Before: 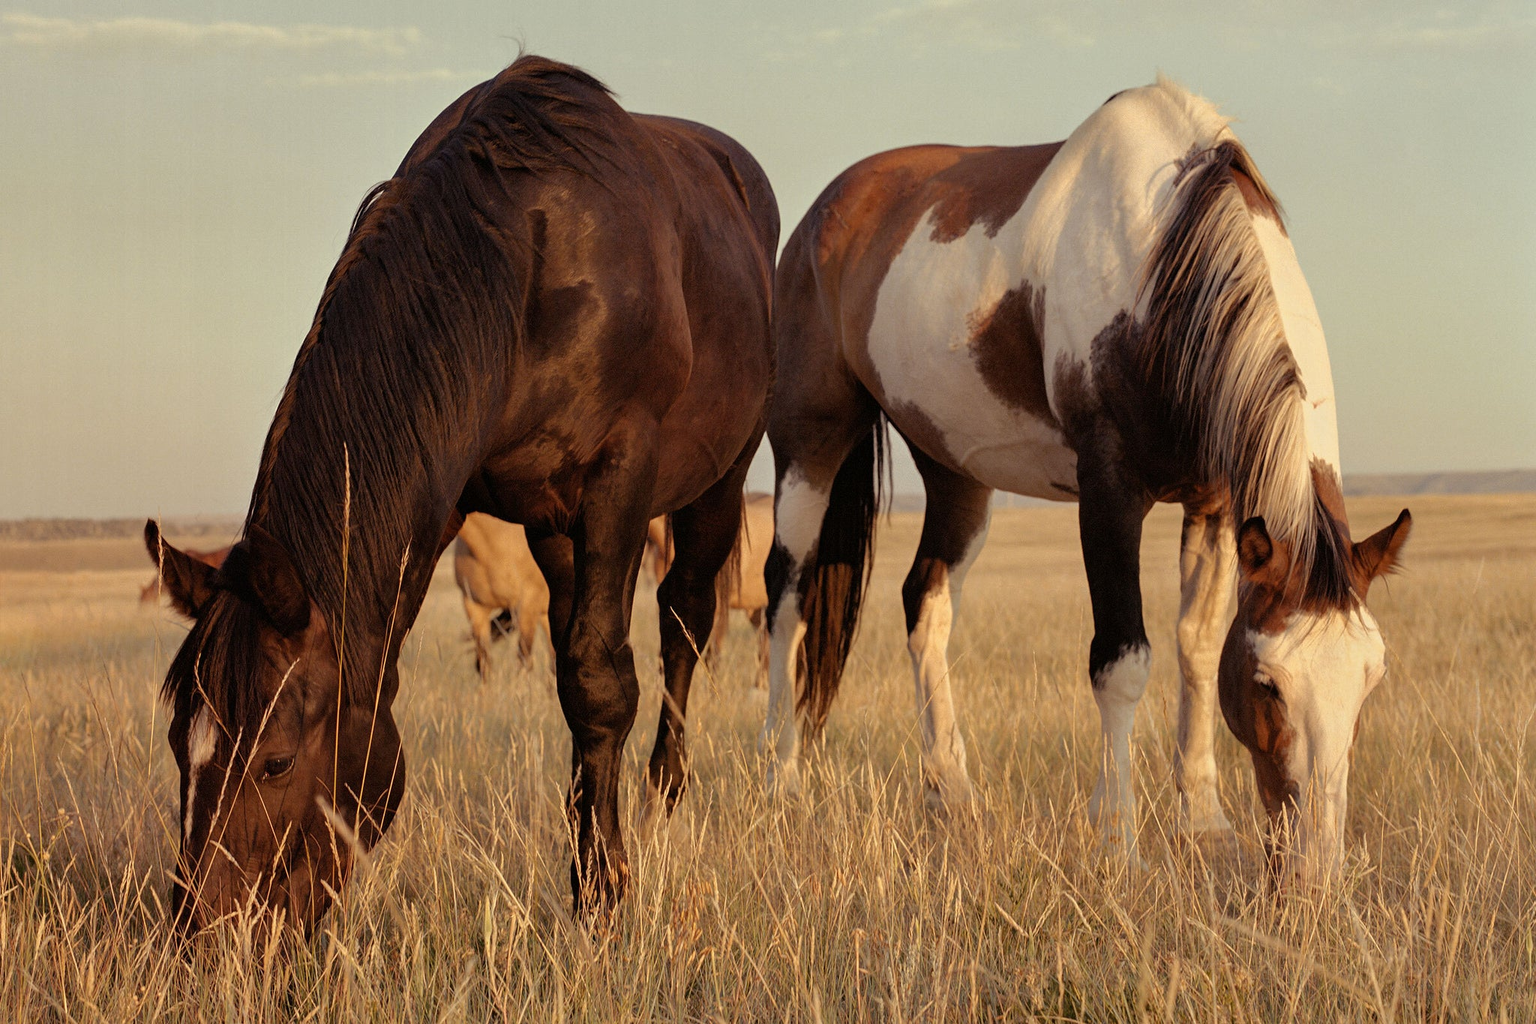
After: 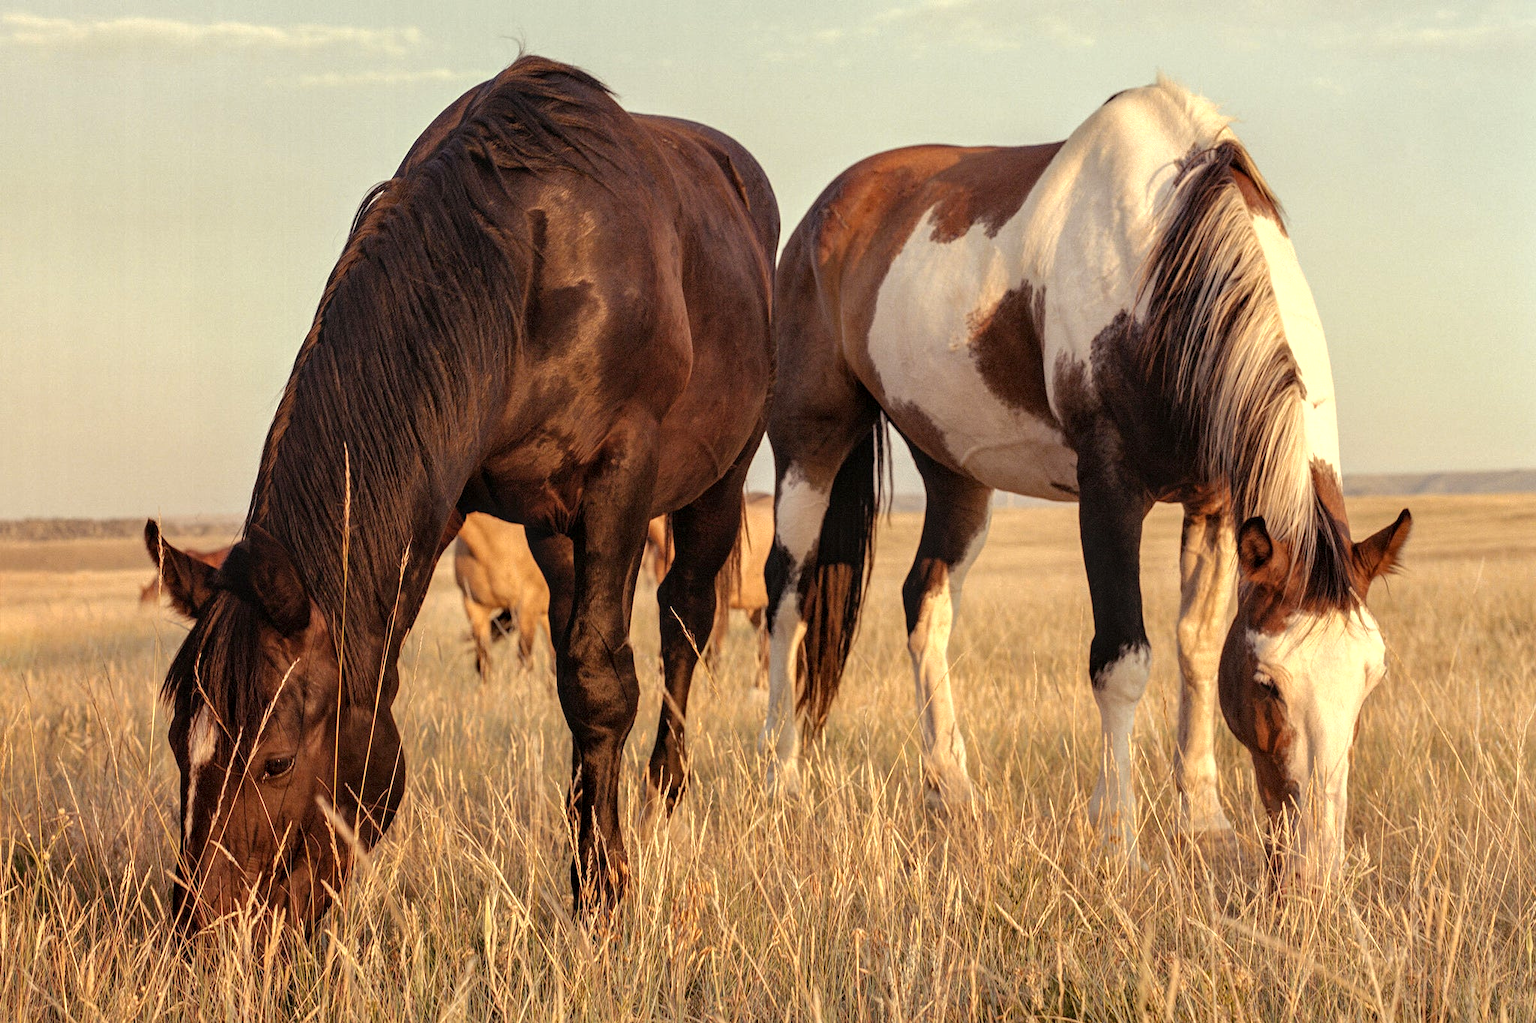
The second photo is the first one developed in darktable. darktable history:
exposure: exposure 0.556 EV, compensate highlight preservation false
local contrast: on, module defaults
